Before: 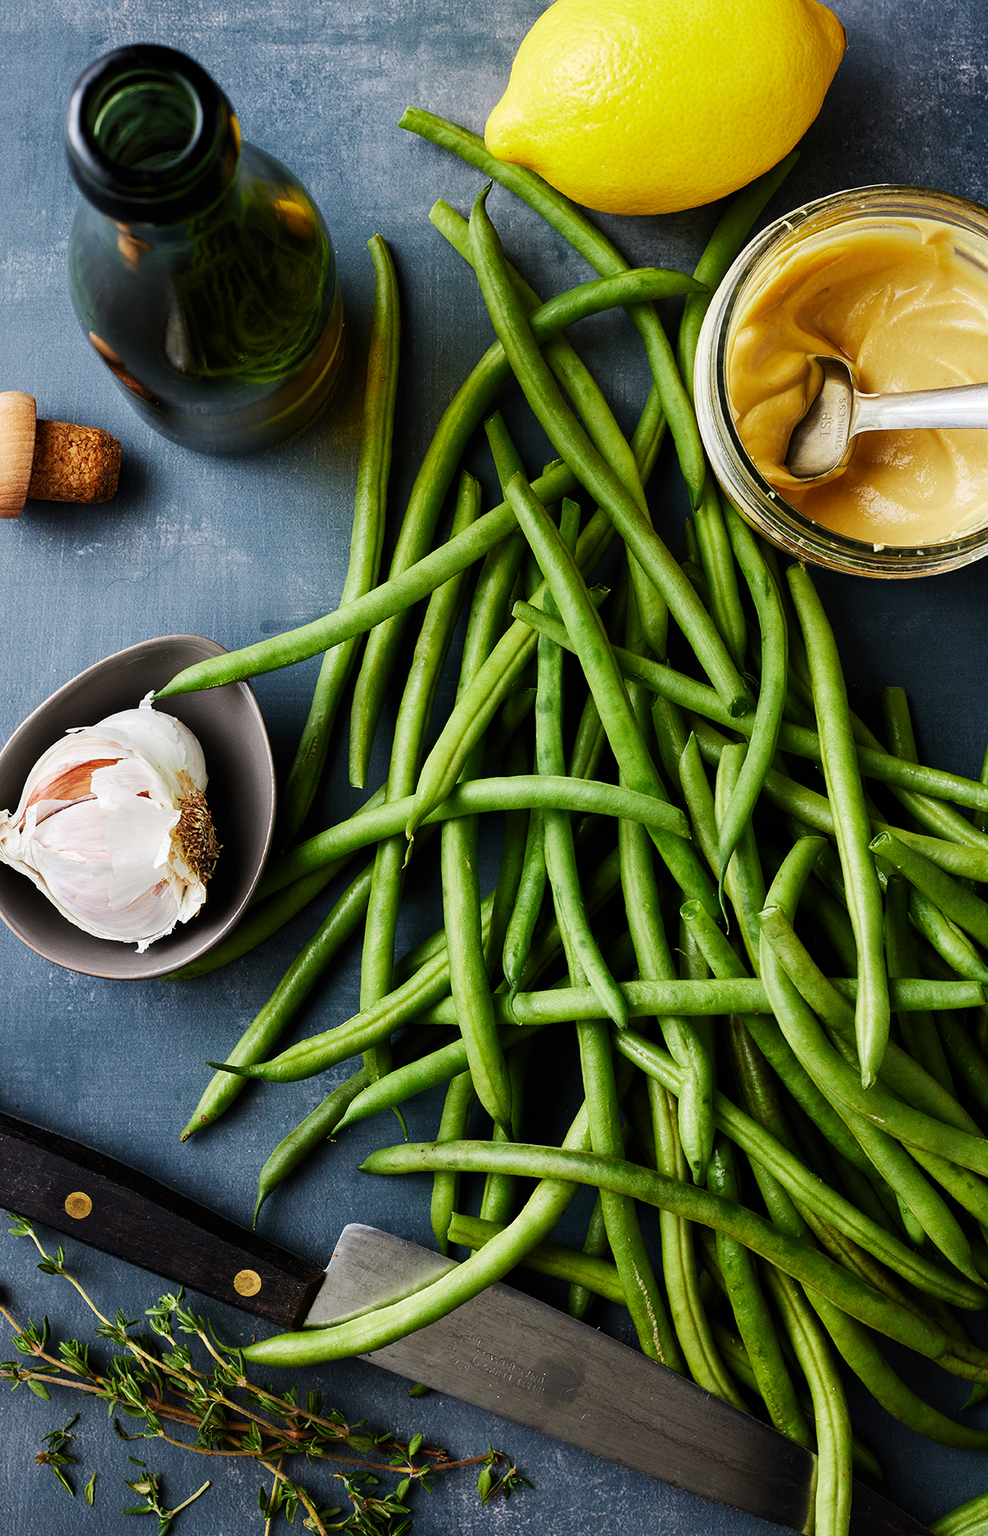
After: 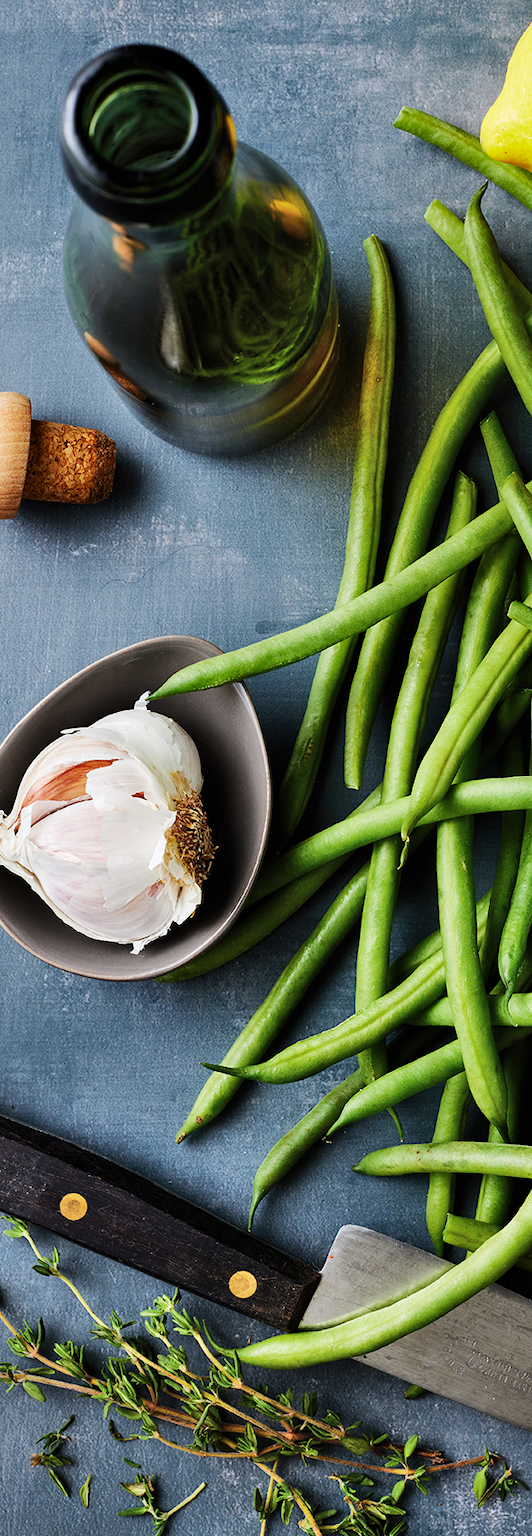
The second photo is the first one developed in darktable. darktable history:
crop: left 0.587%, right 45.588%, bottom 0.086%
shadows and highlights: shadows 75, highlights -25, soften with gaussian
